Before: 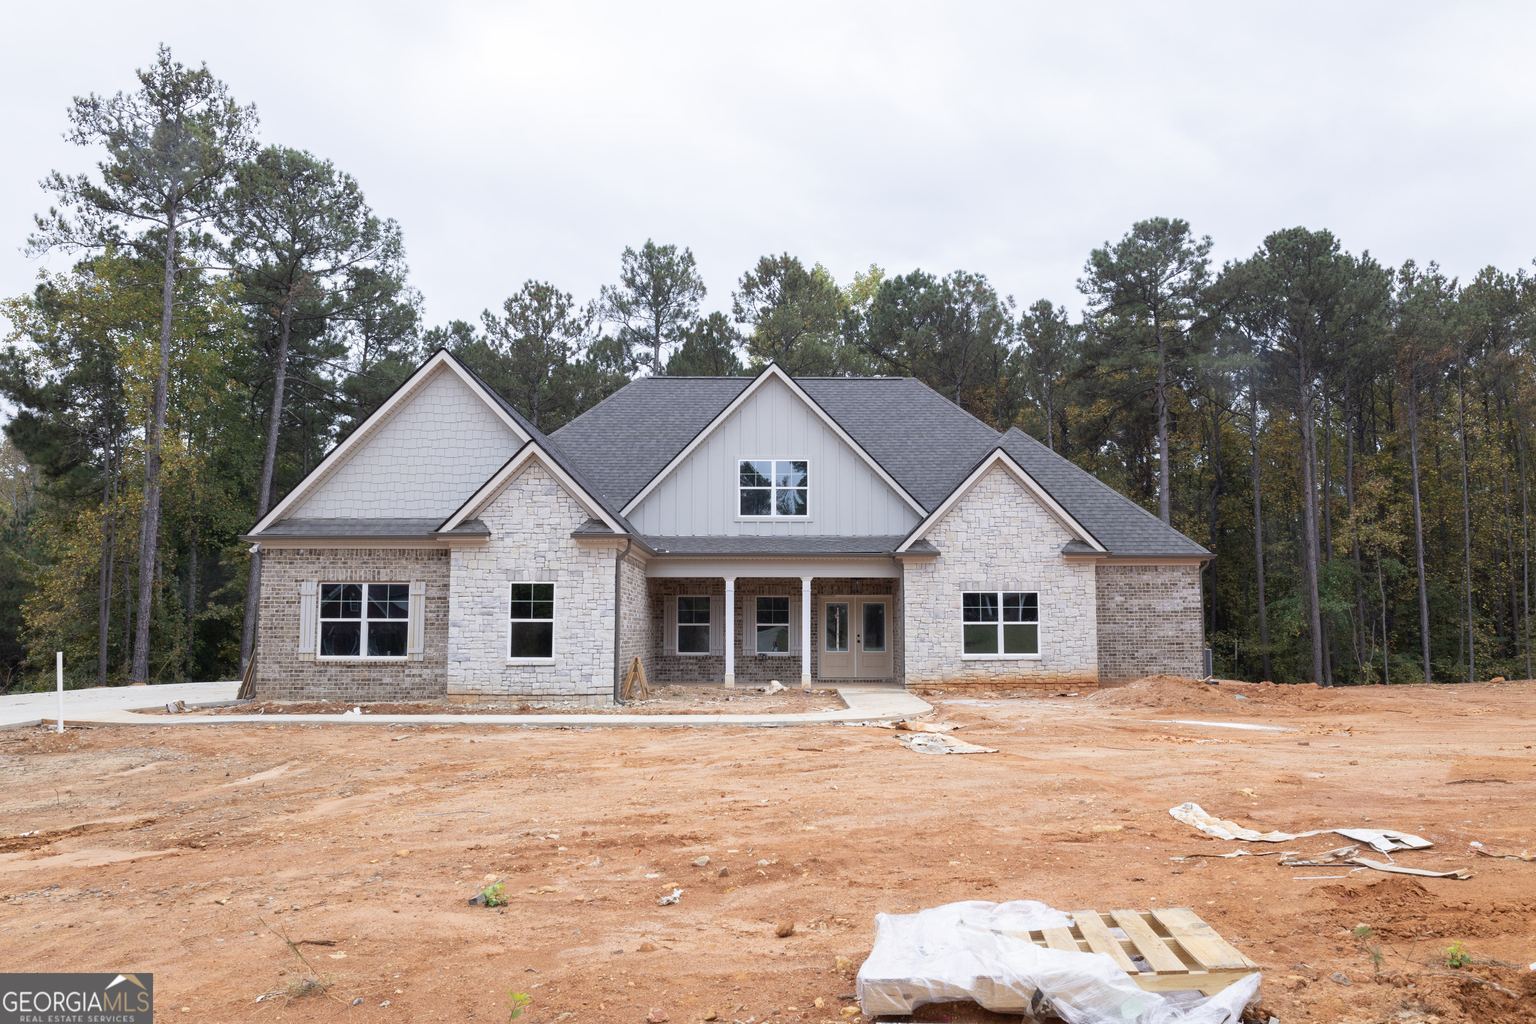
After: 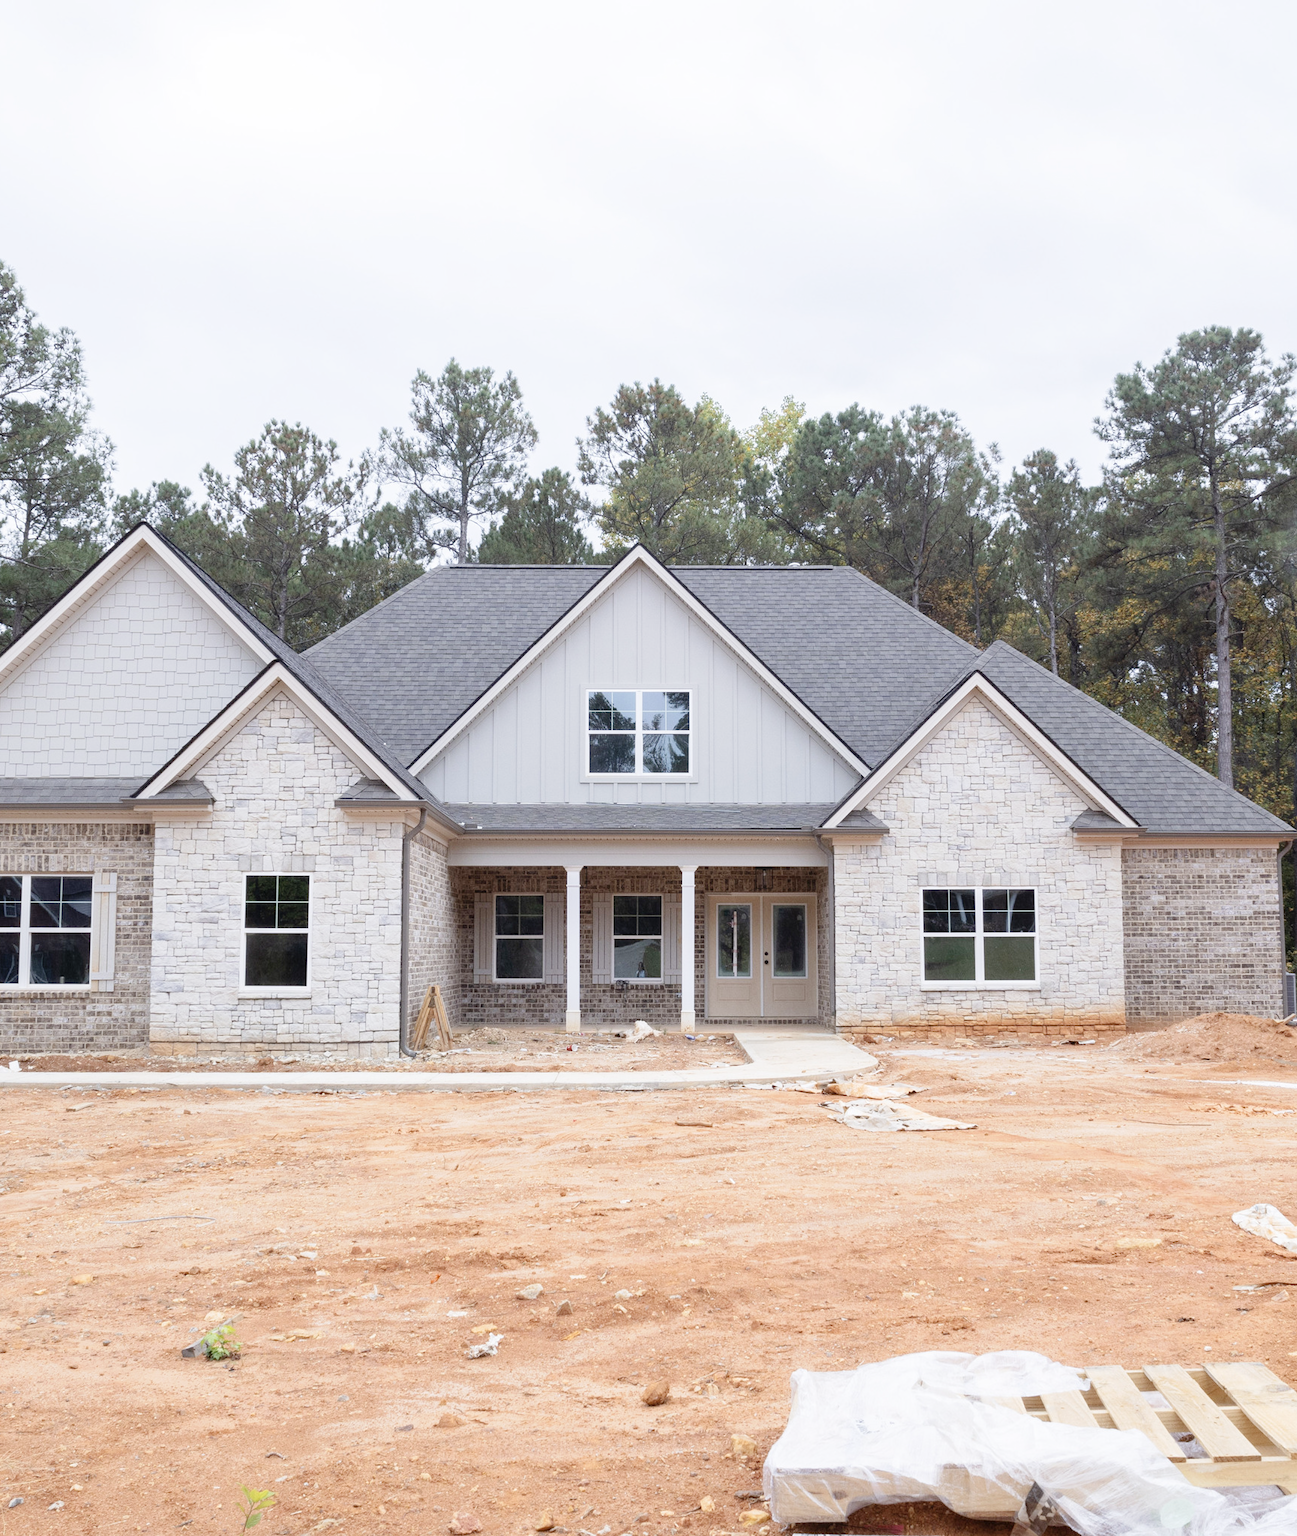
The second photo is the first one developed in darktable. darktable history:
crop and rotate: left 22.631%, right 21.008%
tone curve: curves: ch0 [(0, 0) (0.003, 0.004) (0.011, 0.015) (0.025, 0.033) (0.044, 0.058) (0.069, 0.091) (0.1, 0.131) (0.136, 0.179) (0.177, 0.233) (0.224, 0.296) (0.277, 0.364) (0.335, 0.434) (0.399, 0.511) (0.468, 0.584) (0.543, 0.656) (0.623, 0.729) (0.709, 0.799) (0.801, 0.874) (0.898, 0.936) (1, 1)], preserve colors none
